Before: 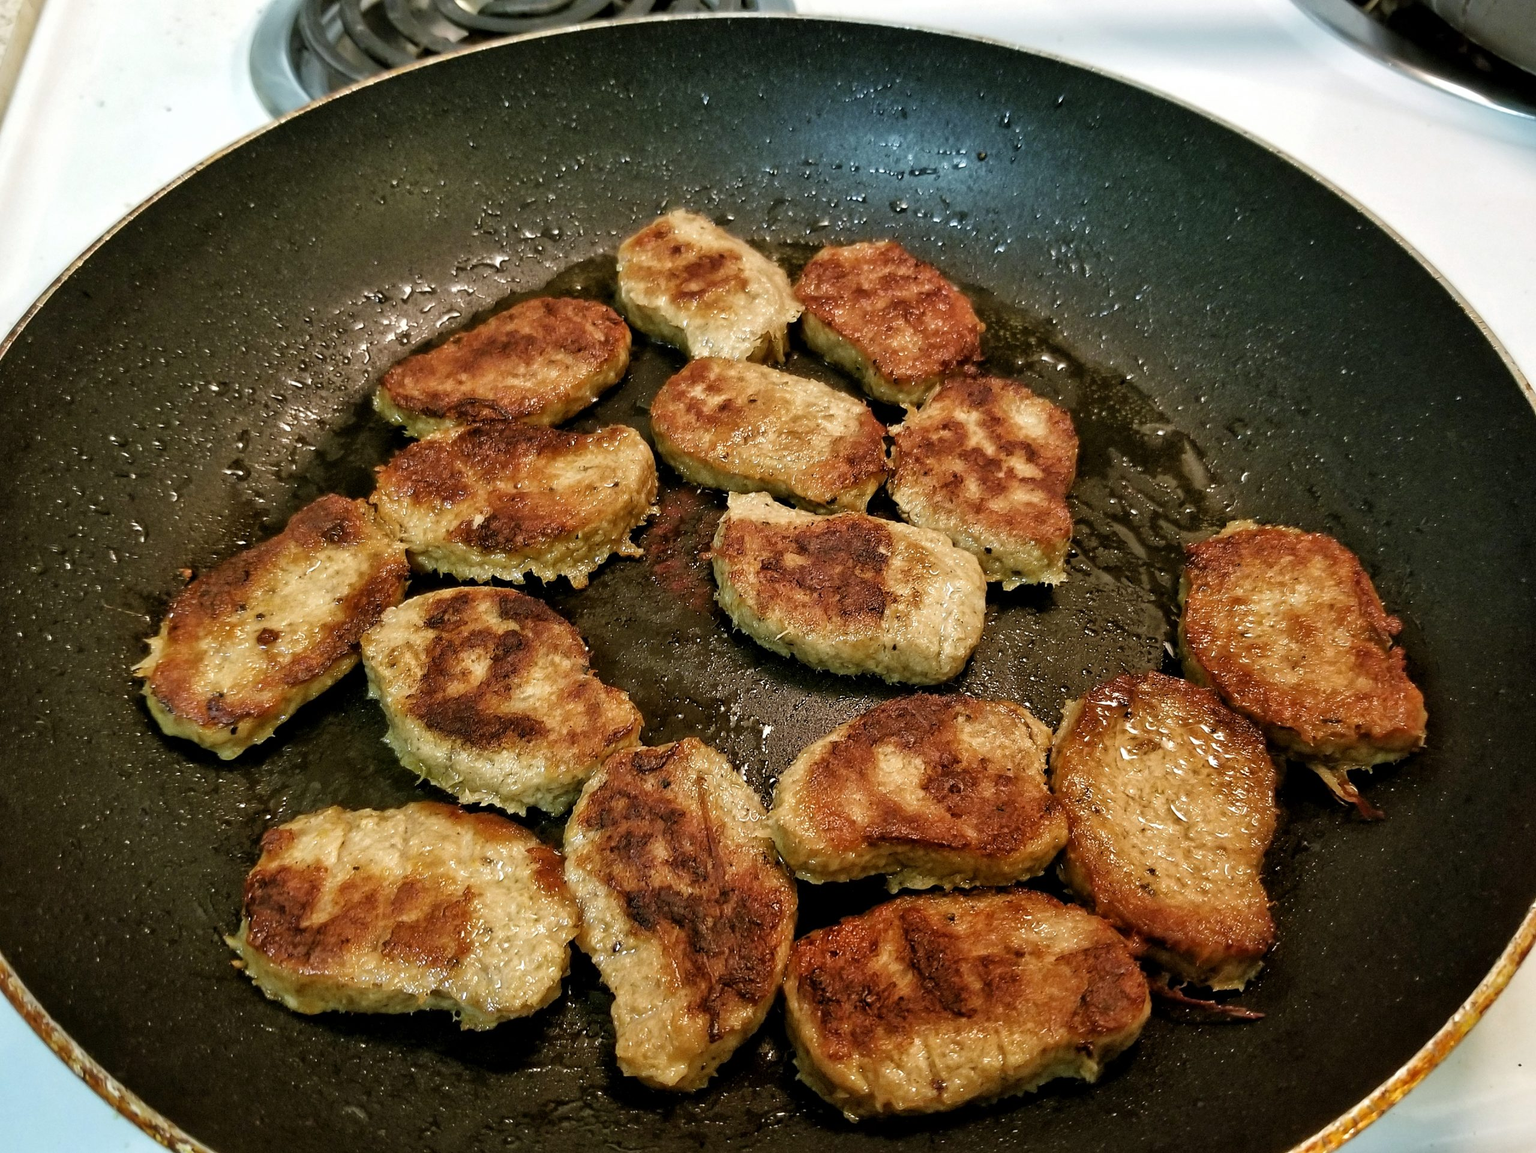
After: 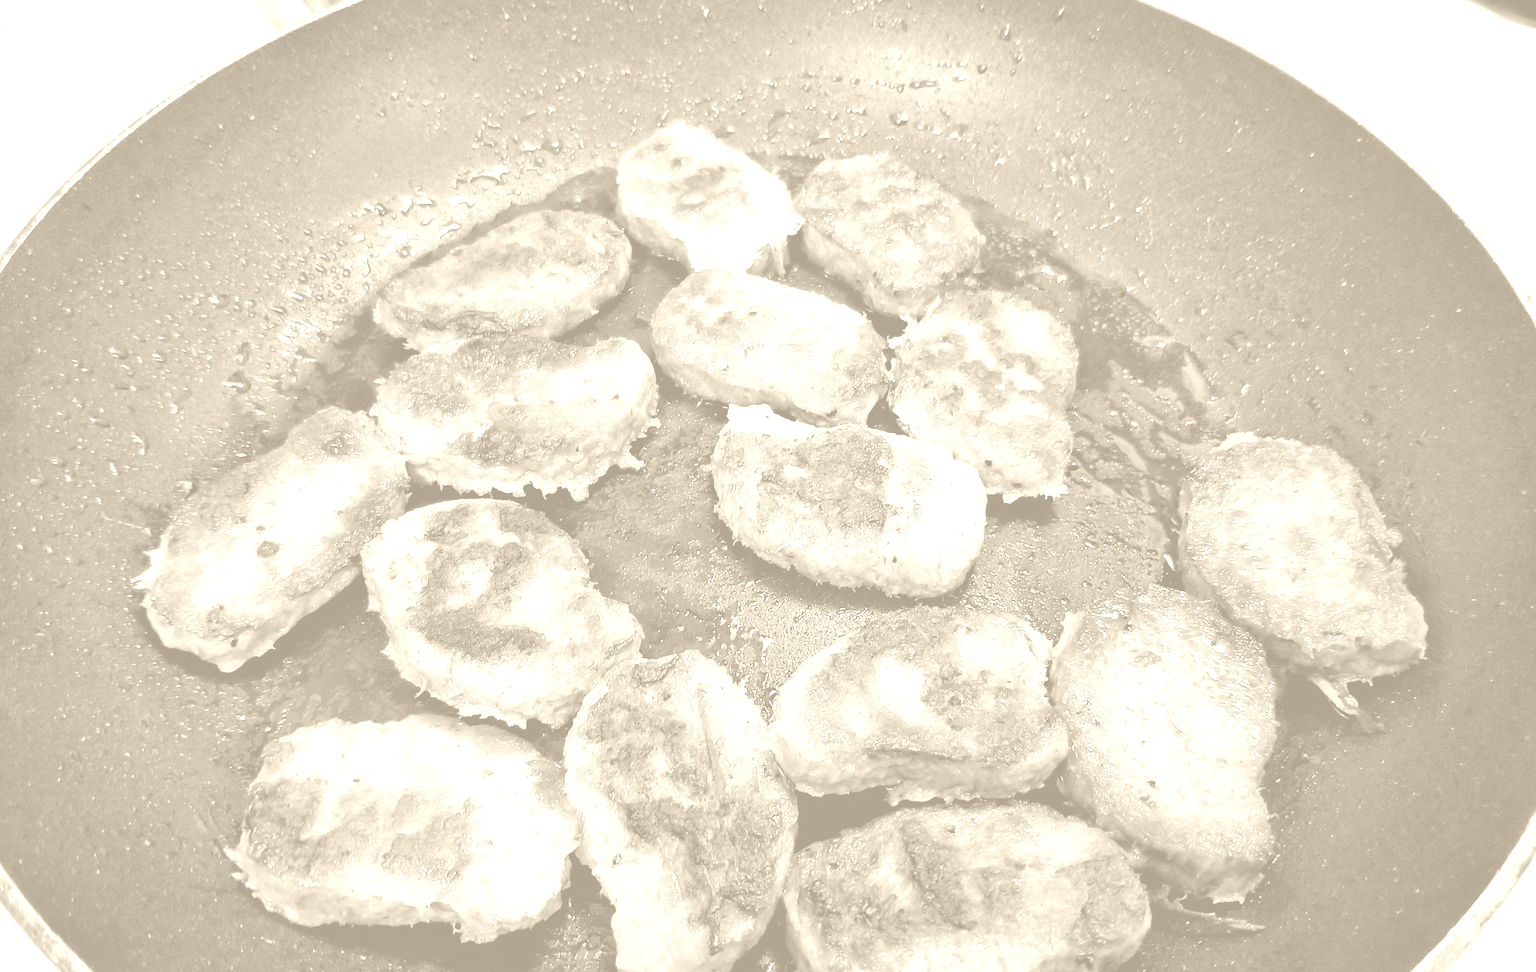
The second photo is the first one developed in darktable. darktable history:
color balance rgb: perceptual saturation grading › global saturation 20%, perceptual saturation grading › highlights -50%, perceptual saturation grading › shadows 30%, perceptual brilliance grading › global brilliance 10%, perceptual brilliance grading › shadows 15%
crop: top 7.625%, bottom 8.027%
colorize: hue 36°, saturation 71%, lightness 80.79%
